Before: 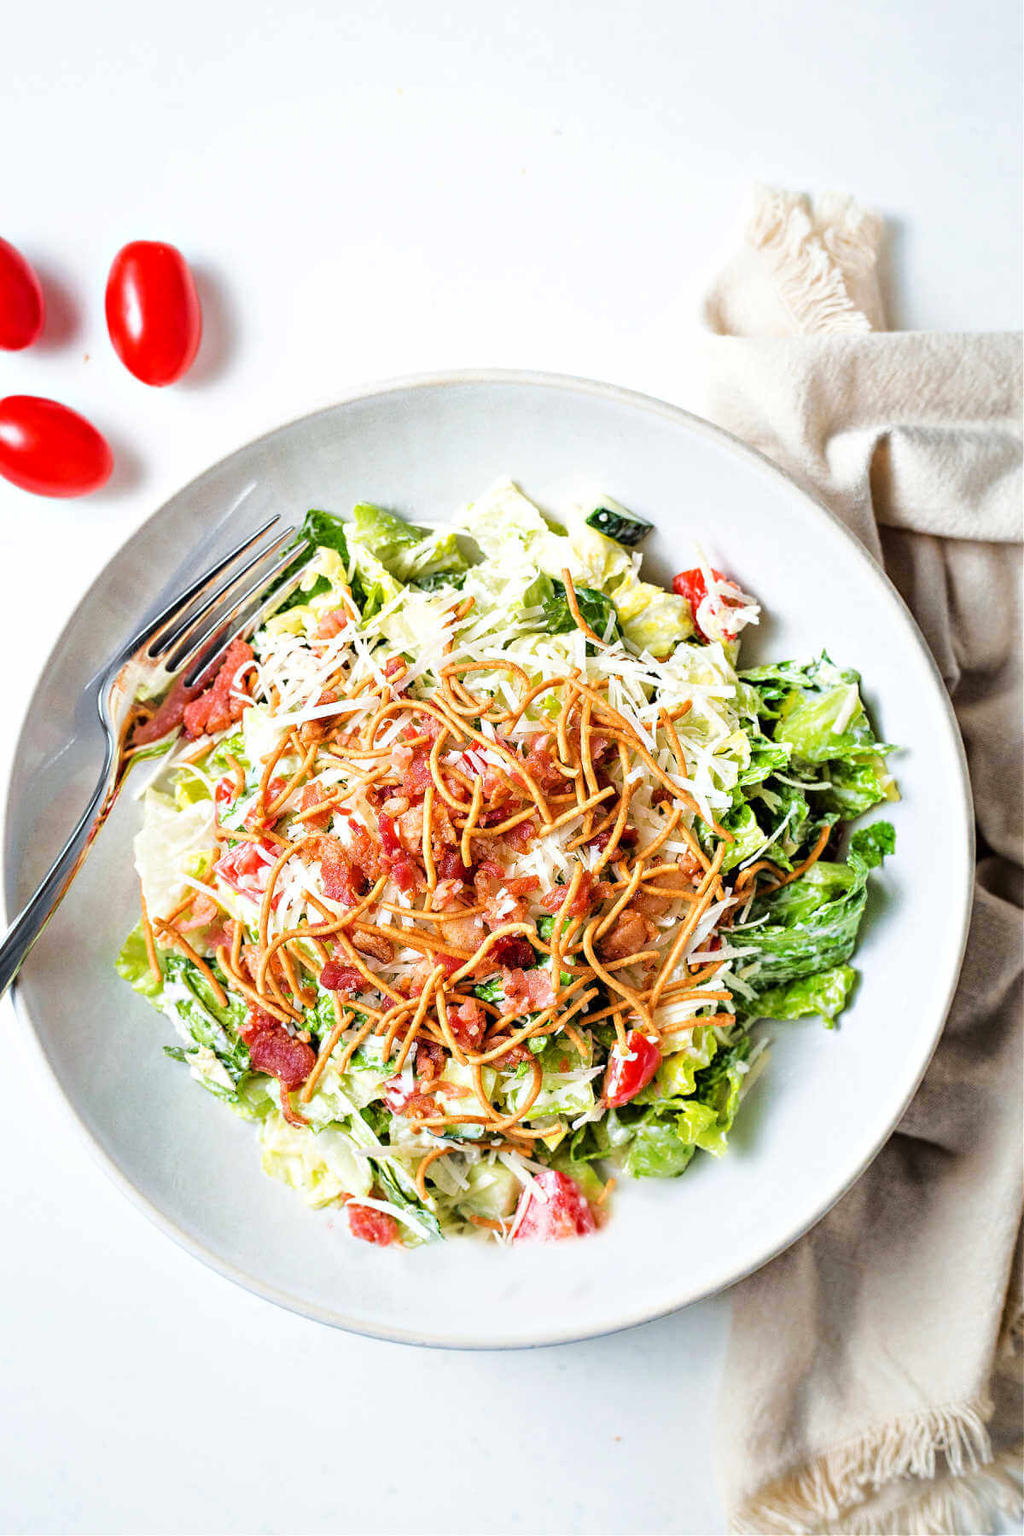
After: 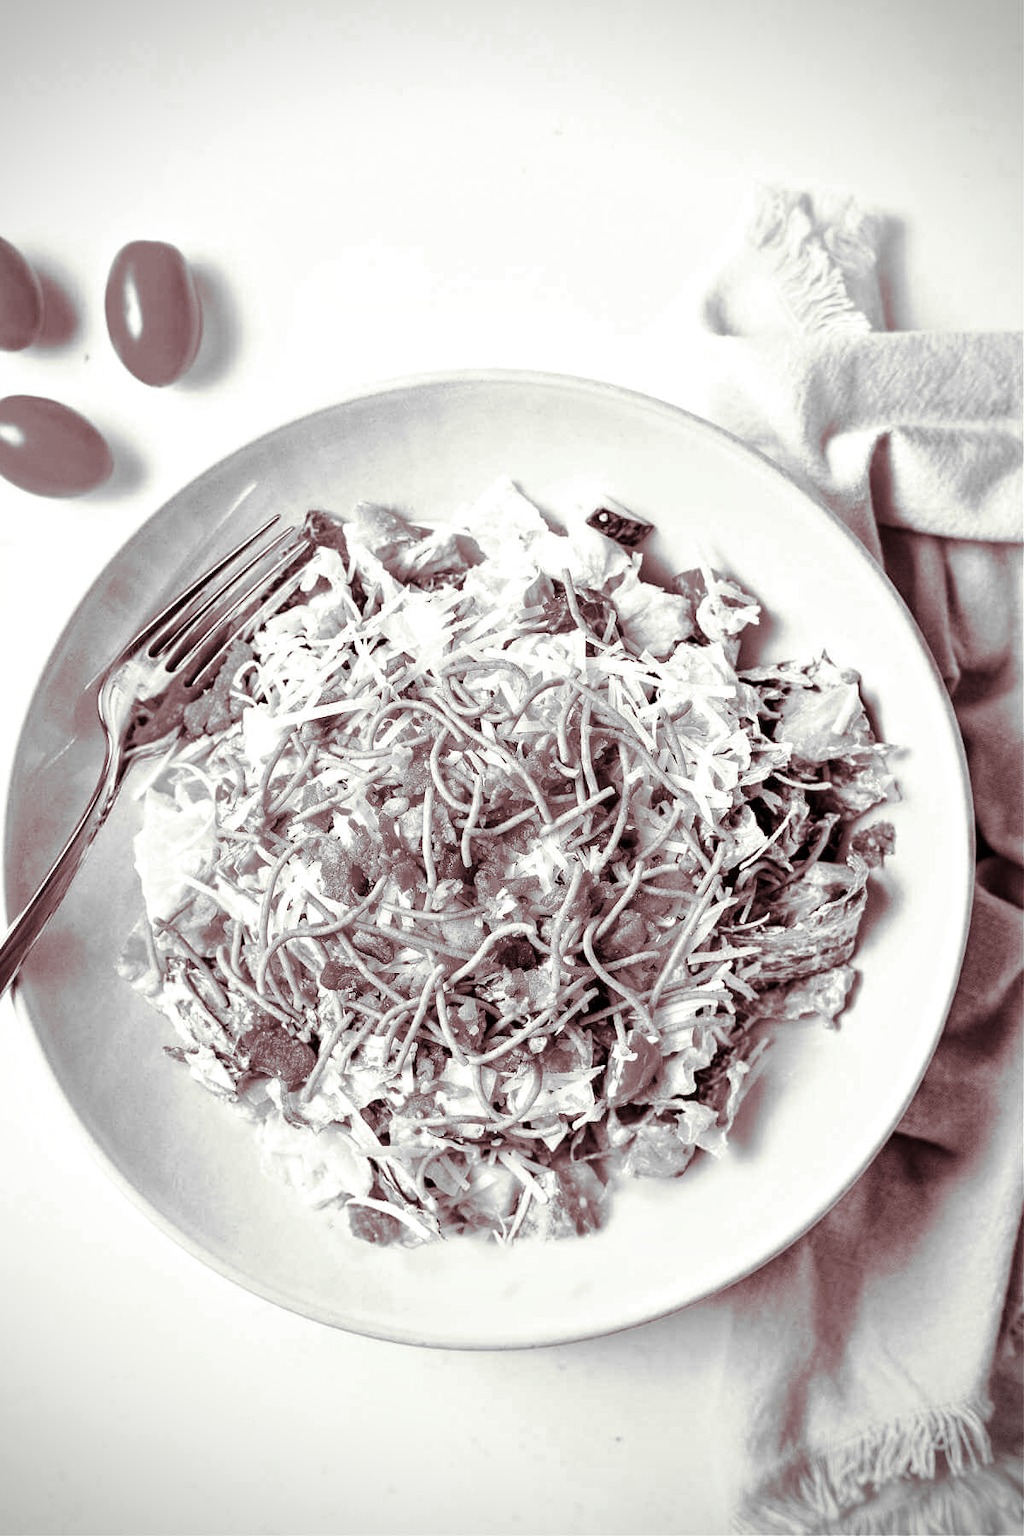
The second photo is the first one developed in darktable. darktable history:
vignetting: dithering 8-bit output, unbound false
exposure: compensate highlight preservation false
split-toning: on, module defaults
local contrast: mode bilateral grid, contrast 20, coarseness 50, detail 120%, midtone range 0.2
contrast brightness saturation: saturation -1
